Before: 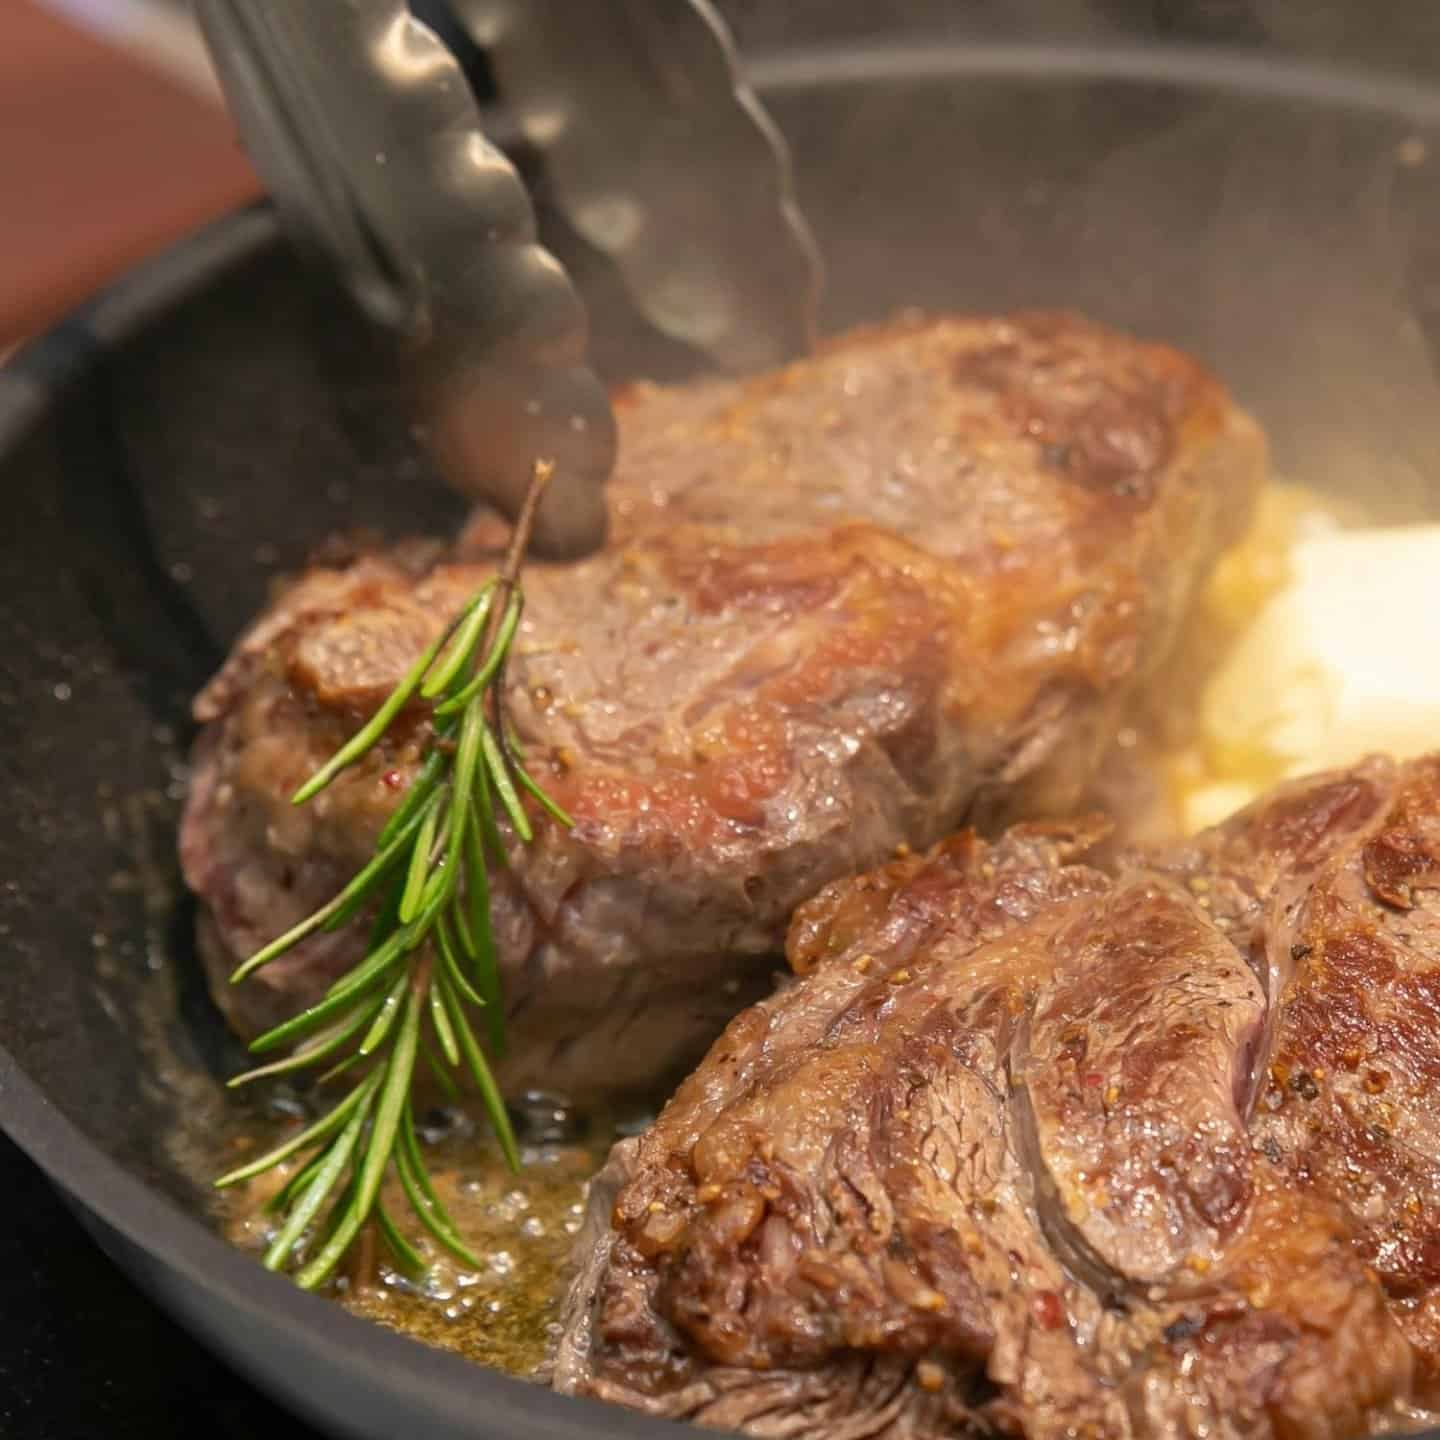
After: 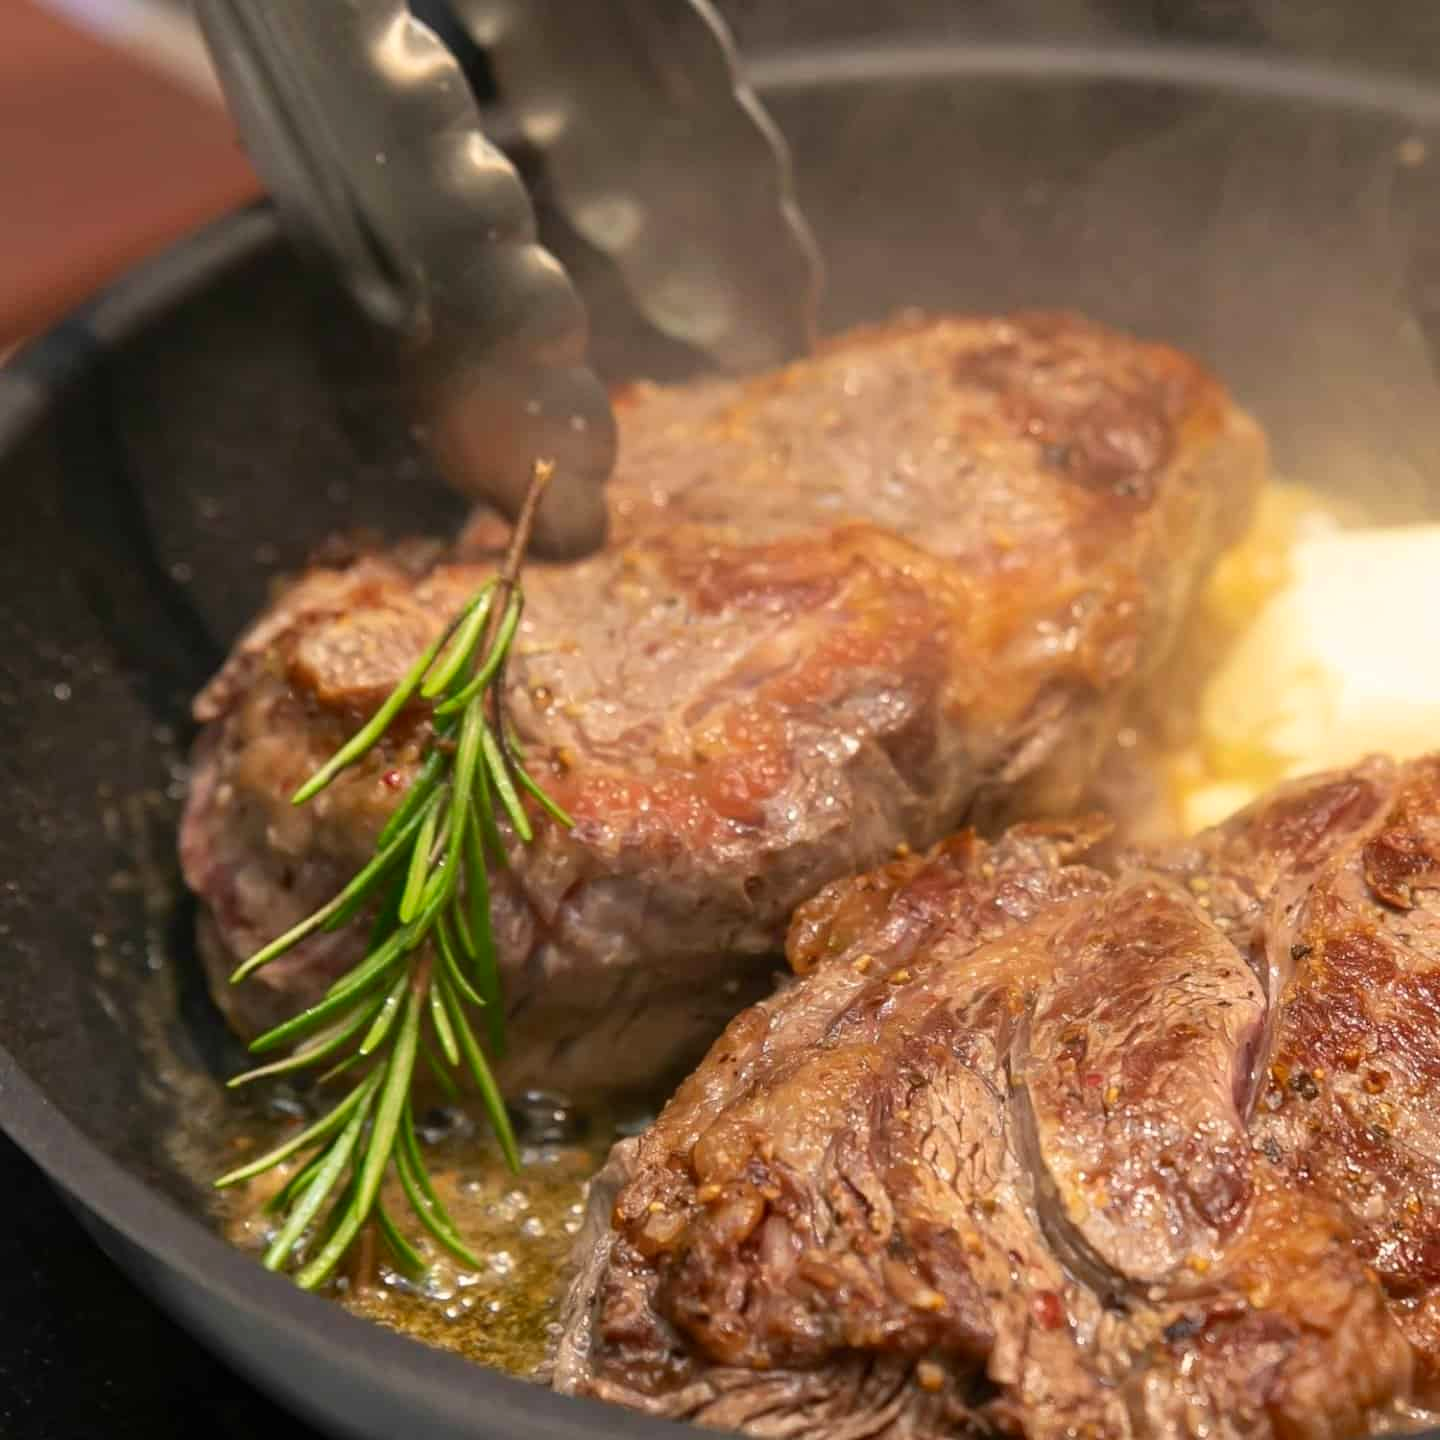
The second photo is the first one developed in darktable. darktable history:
contrast brightness saturation: contrast 0.105, brightness 0.025, saturation 0.088
